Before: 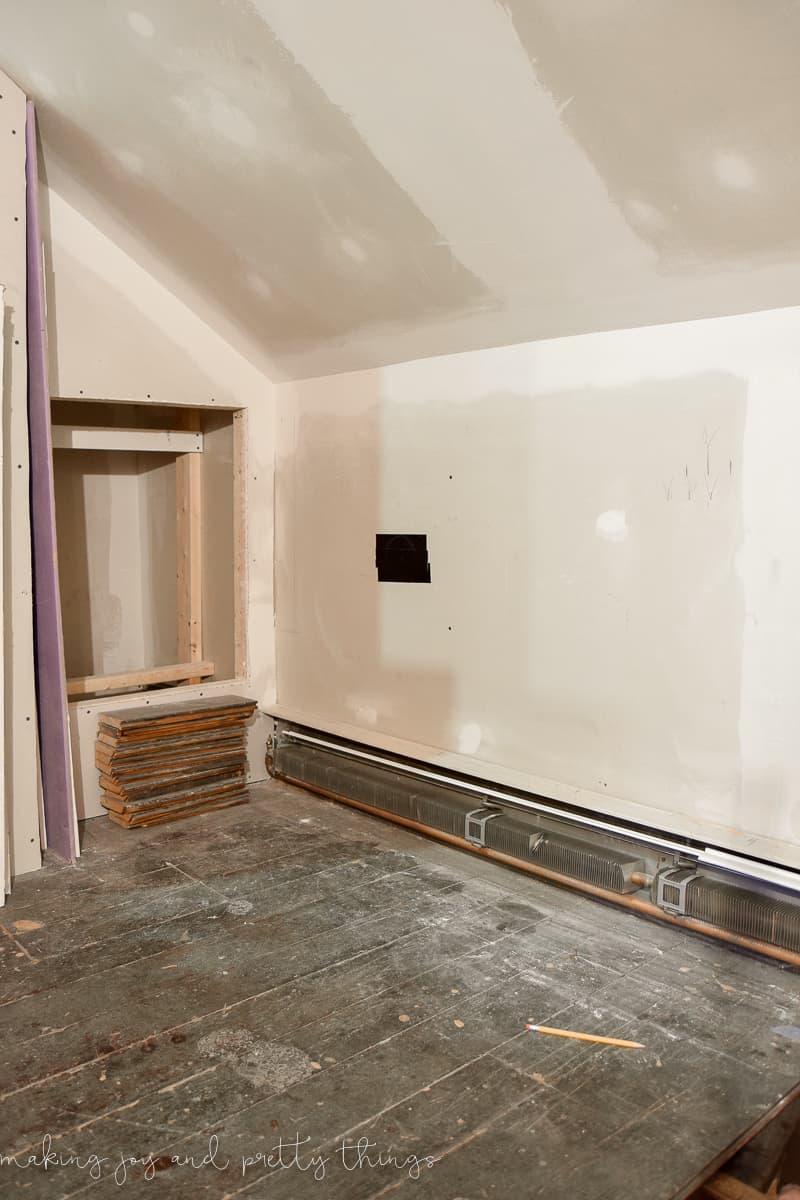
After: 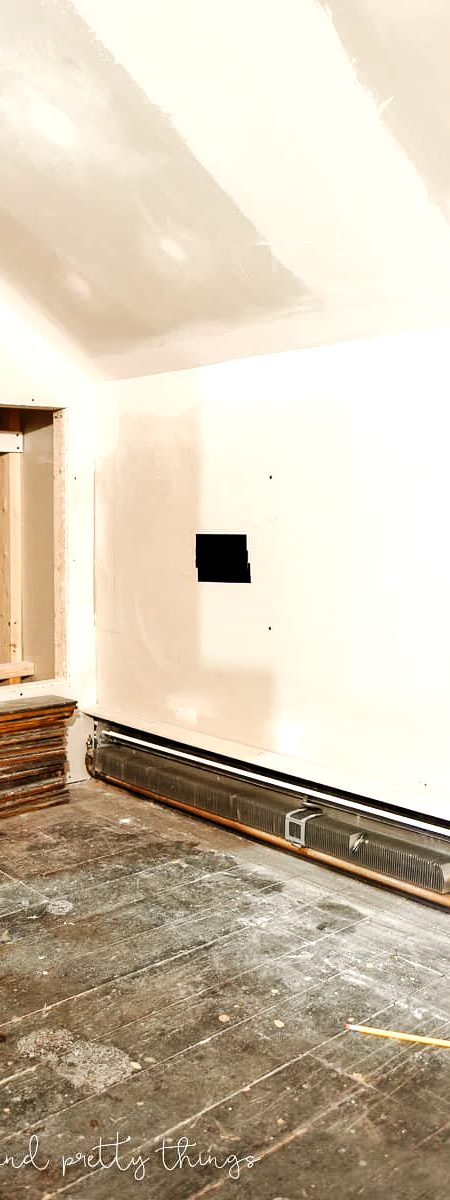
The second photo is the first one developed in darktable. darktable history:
crop and rotate: left 22.516%, right 21.234%
base curve: curves: ch0 [(0, 0) (0.032, 0.025) (0.121, 0.166) (0.206, 0.329) (0.605, 0.79) (1, 1)], preserve colors none
shadows and highlights: shadows 37.27, highlights -28.18, soften with gaussian
levels: levels [0.055, 0.477, 0.9]
